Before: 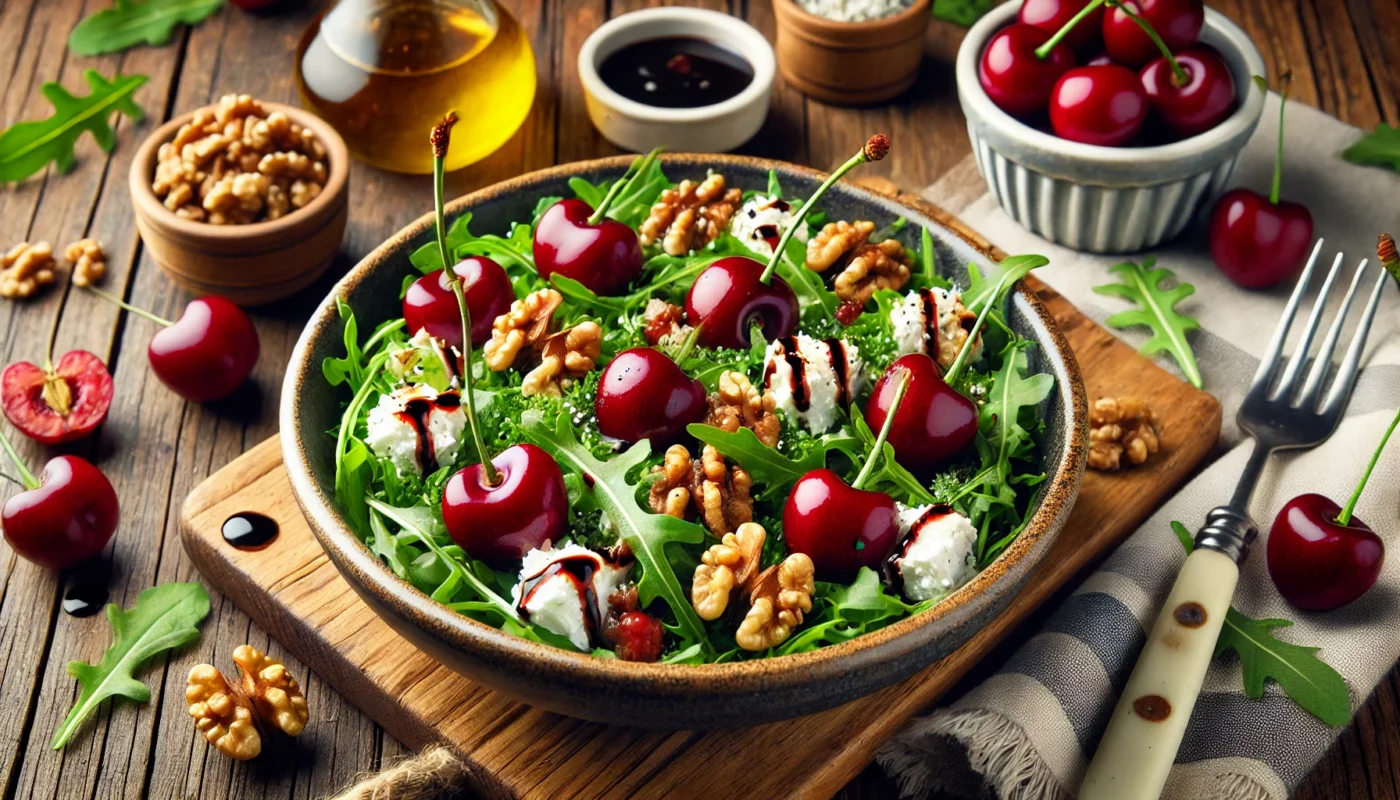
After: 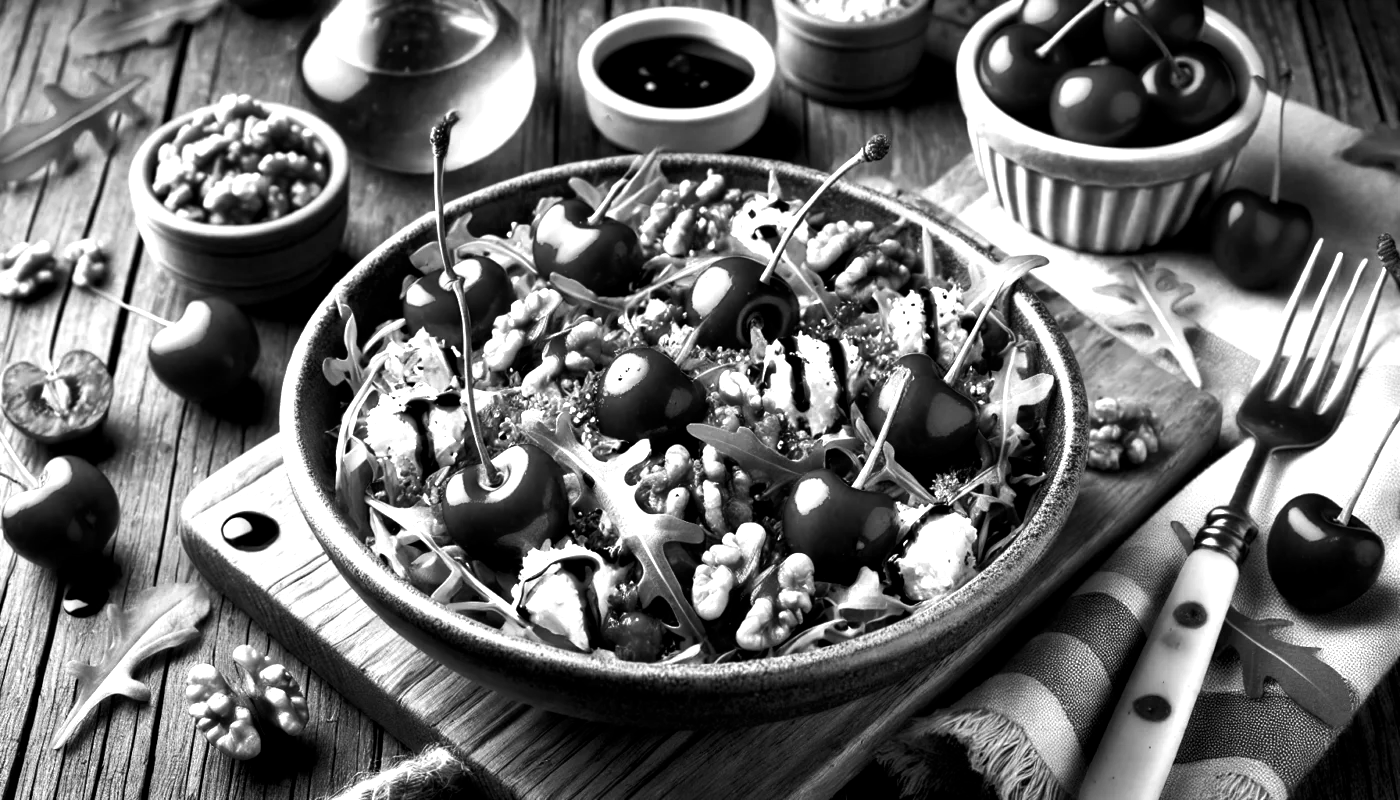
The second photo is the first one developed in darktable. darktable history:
exposure: compensate highlight preservation false
monochrome: on, module defaults
color balance rgb: shadows lift › luminance -7.7%, shadows lift › chroma 2.13%, shadows lift › hue 165.27°, power › luminance -7.77%, power › chroma 1.1%, power › hue 215.88°, highlights gain › luminance 15.15%, highlights gain › chroma 7%, highlights gain › hue 125.57°, global offset › luminance -0.33%, global offset › chroma 0.11%, global offset › hue 165.27°, perceptual saturation grading › global saturation 24.42%, perceptual saturation grading › highlights -24.42%, perceptual saturation grading › mid-tones 24.42%, perceptual saturation grading › shadows 40%, perceptual brilliance grading › global brilliance -5%, perceptual brilliance grading › highlights 24.42%, perceptual brilliance grading › mid-tones 7%, perceptual brilliance grading › shadows -5%
